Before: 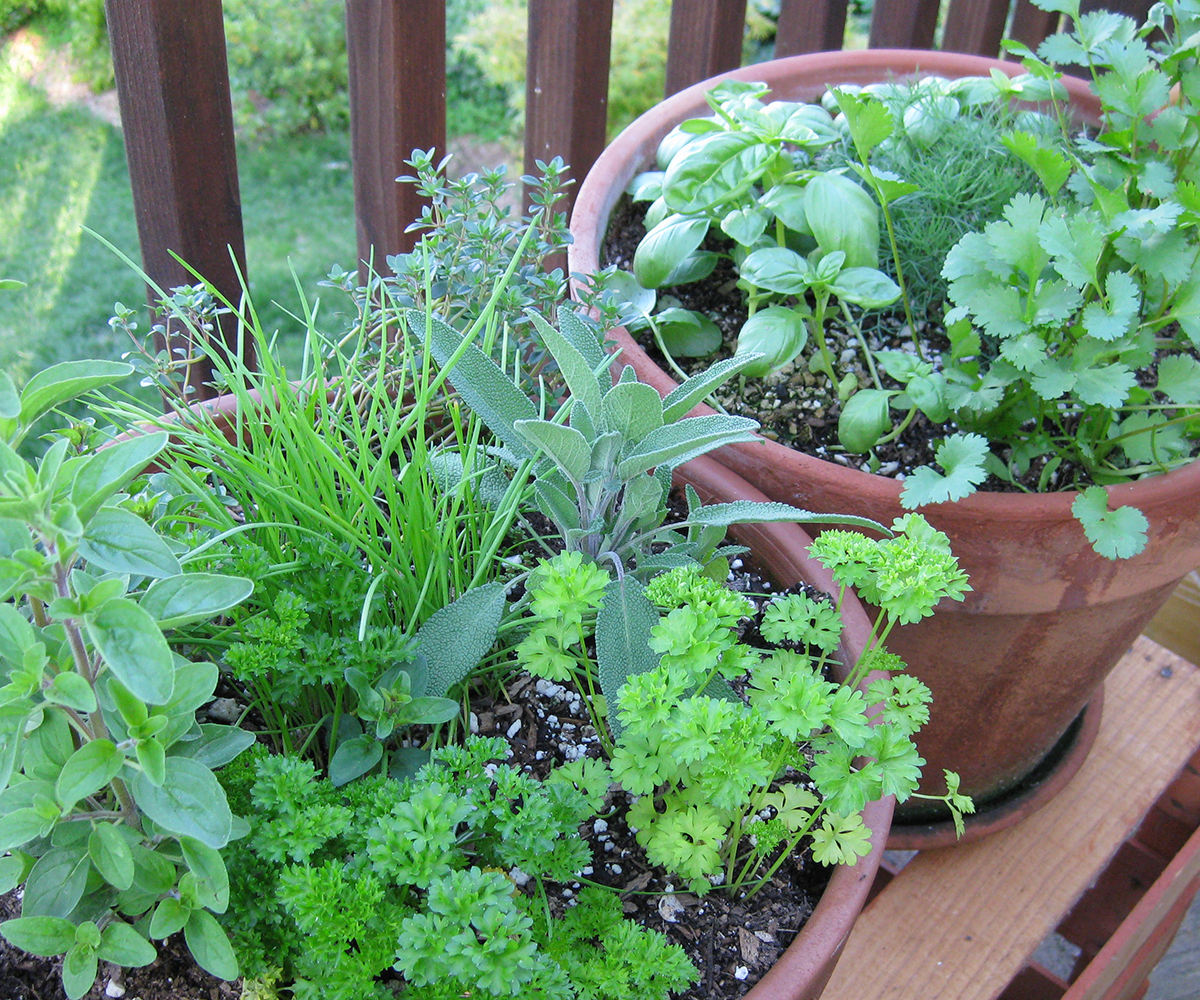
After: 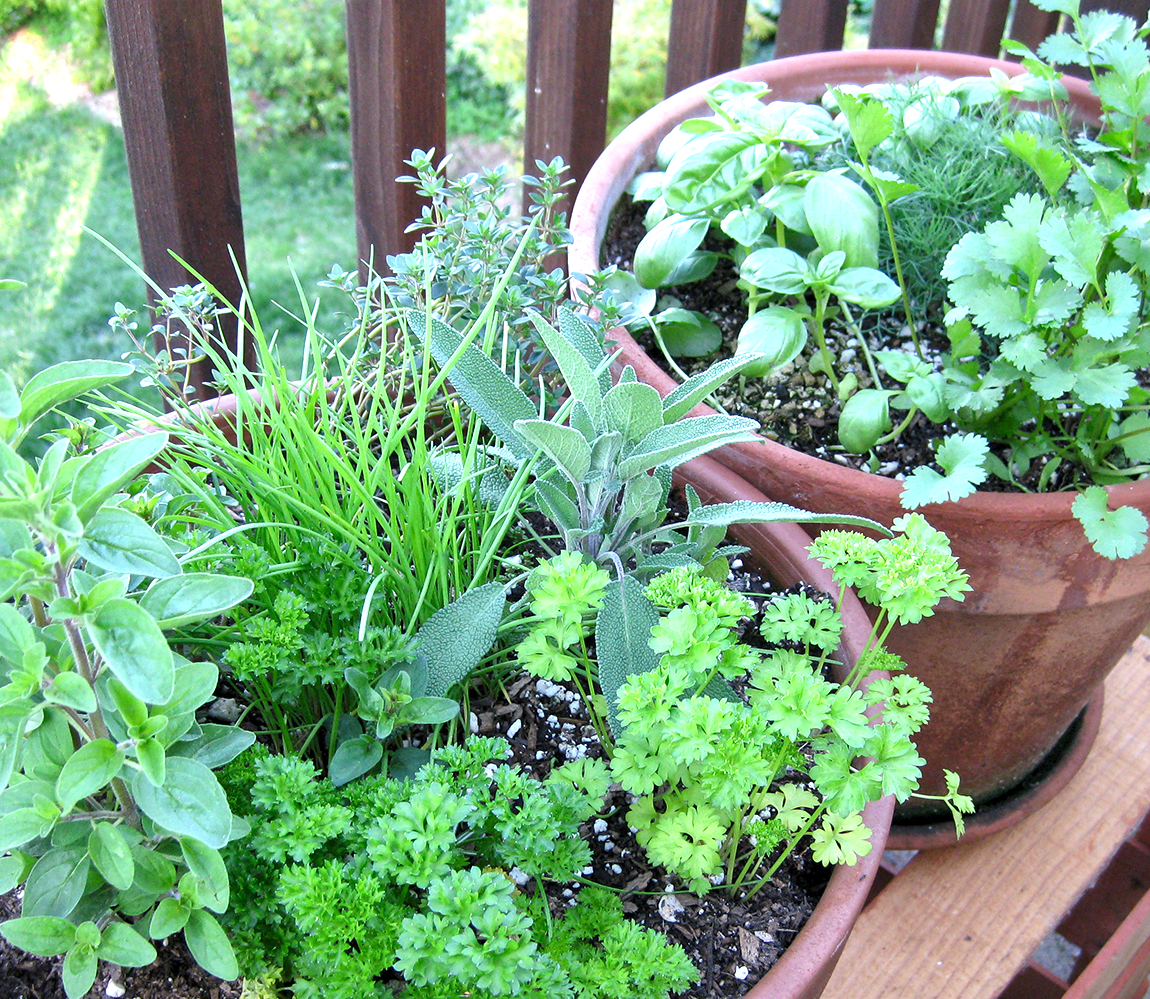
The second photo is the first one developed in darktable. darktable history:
crop: right 4.126%, bottom 0.031%
local contrast: mode bilateral grid, contrast 25, coarseness 60, detail 151%, midtone range 0.2
exposure: black level correction 0.001, exposure 0.5 EV, compensate exposure bias true, compensate highlight preservation false
